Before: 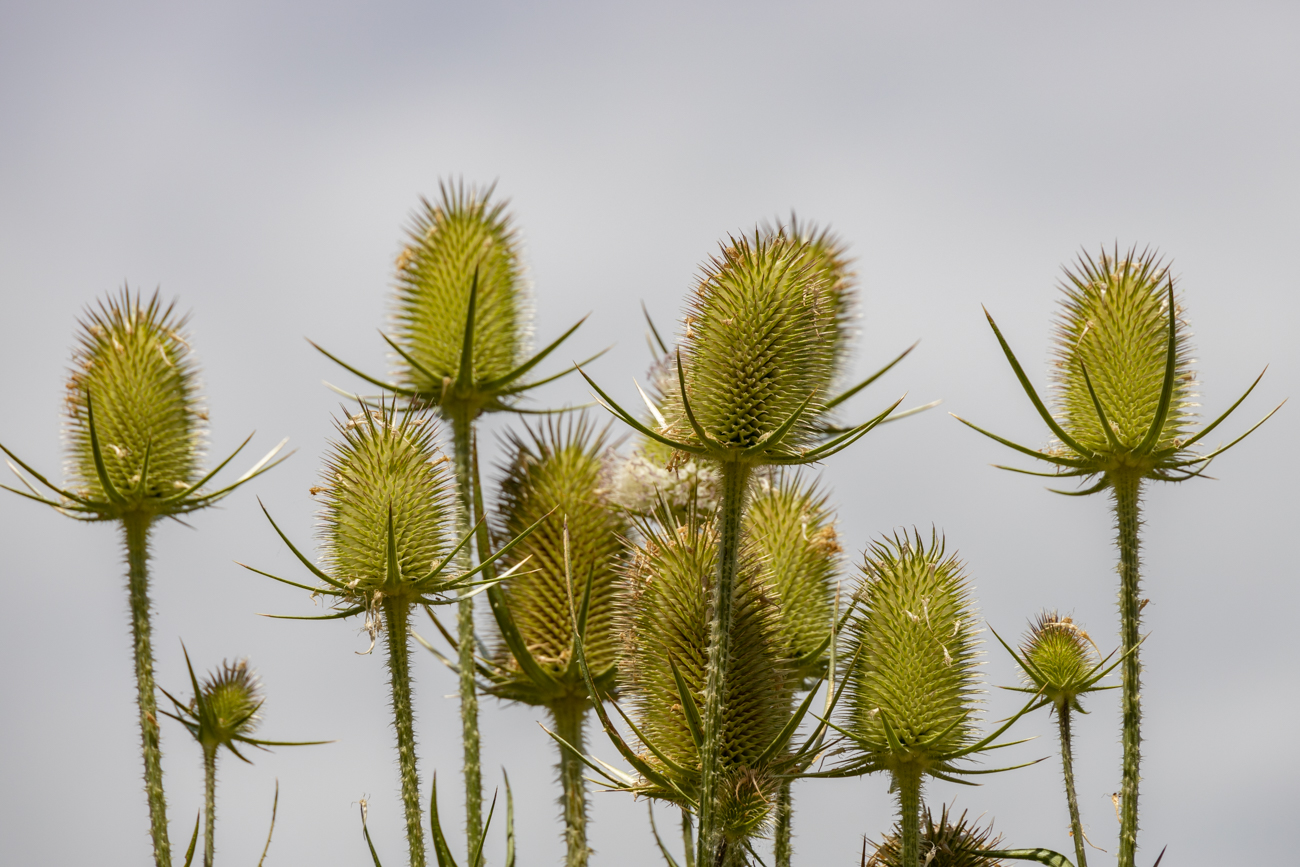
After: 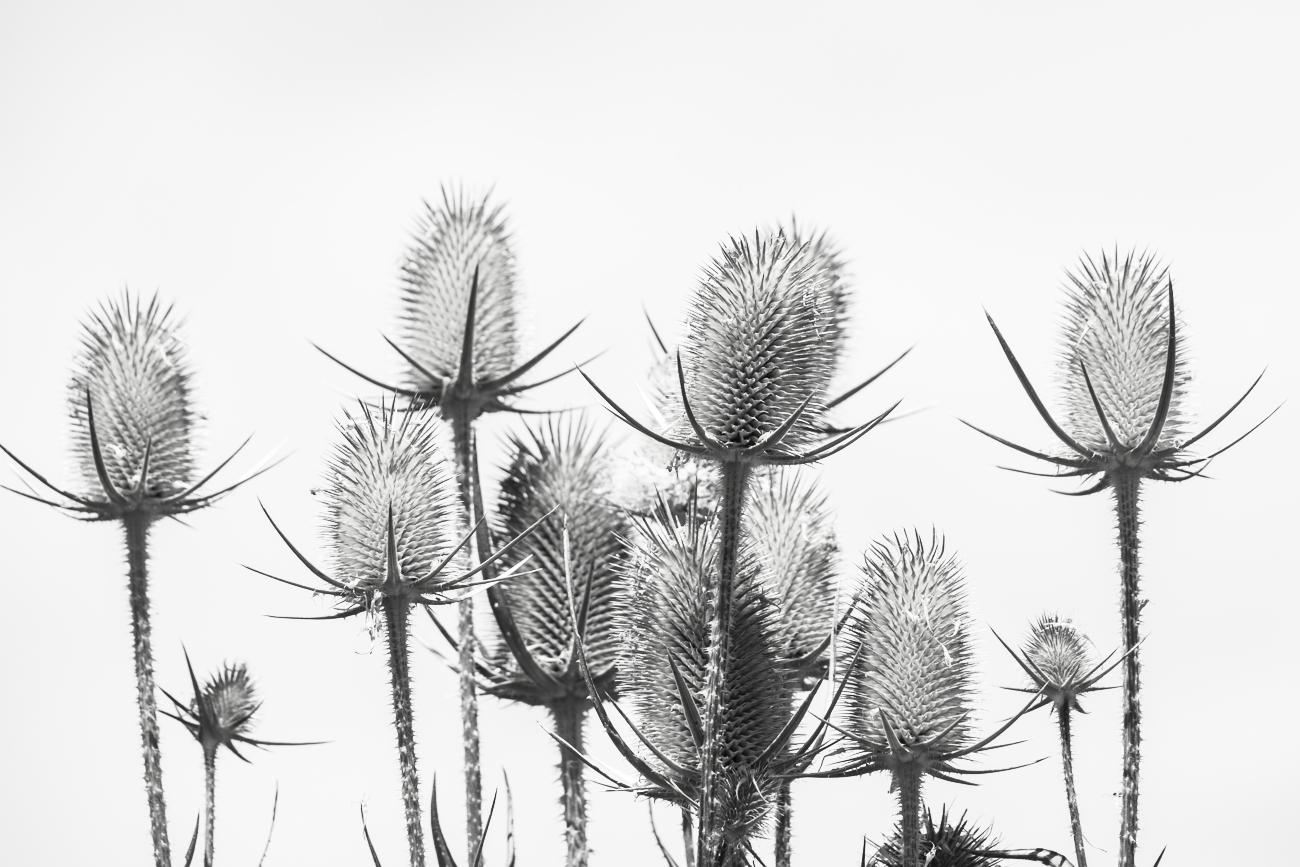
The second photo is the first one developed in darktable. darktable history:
contrast brightness saturation: contrast 0.518, brightness 0.471, saturation -0.992
